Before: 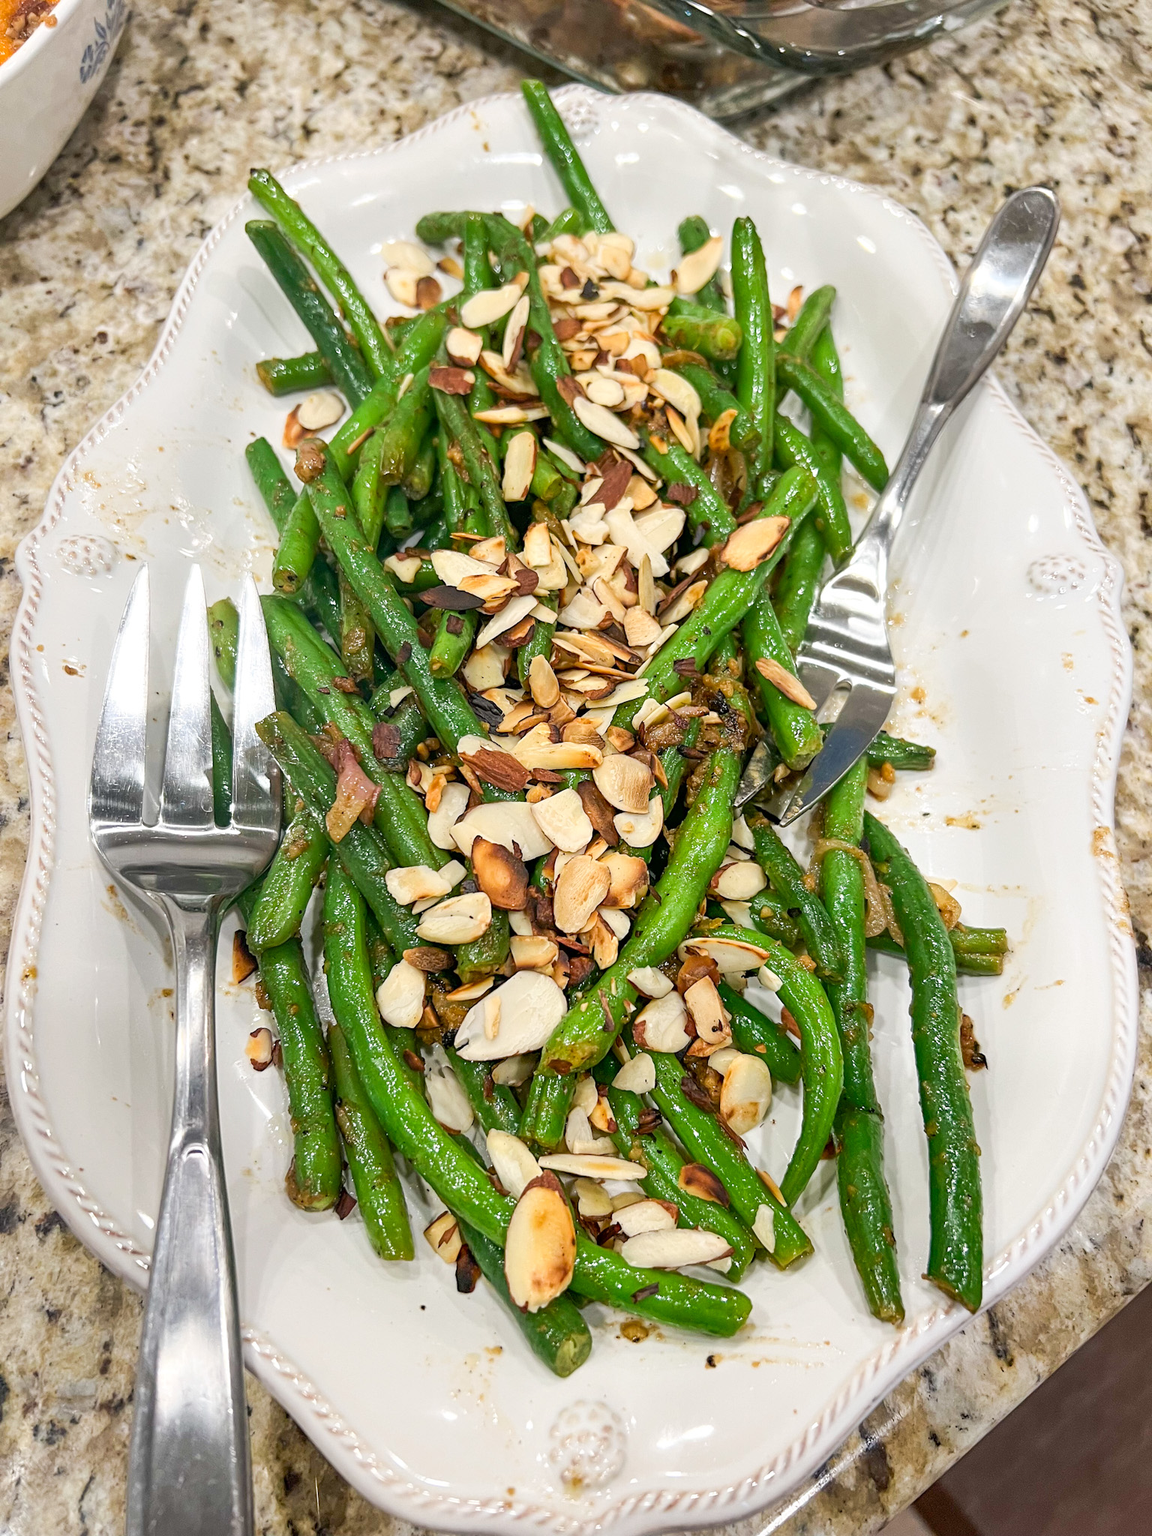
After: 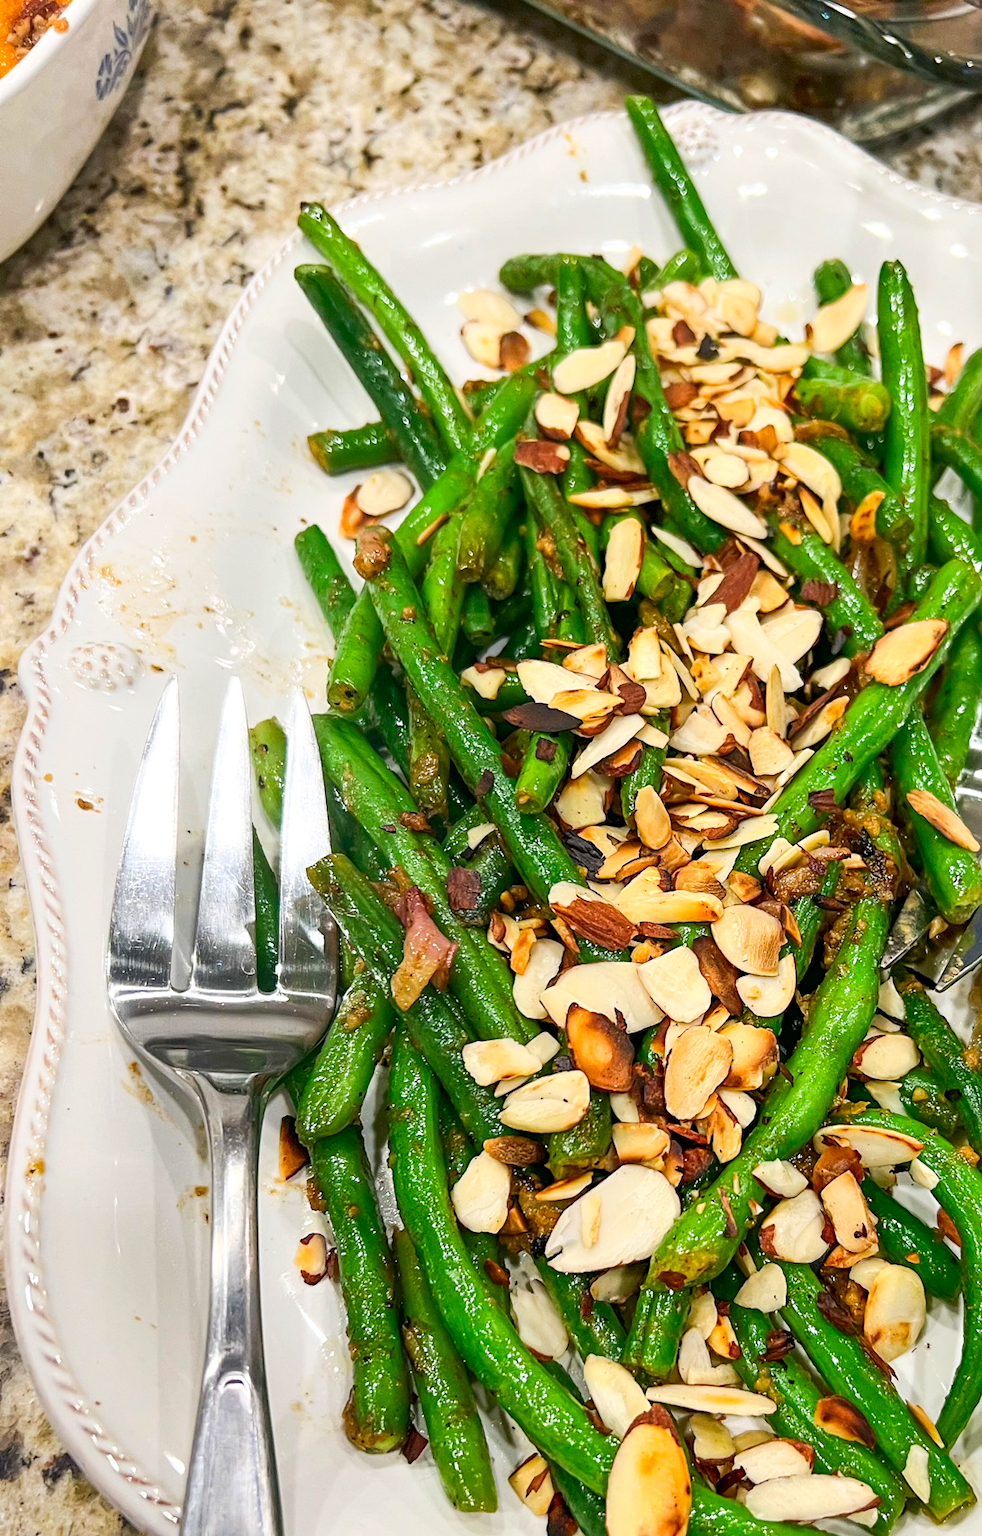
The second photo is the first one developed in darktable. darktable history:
tone equalizer: on, module defaults
crop: right 28.885%, bottom 16.626%
contrast brightness saturation: contrast 0.16, saturation 0.32
